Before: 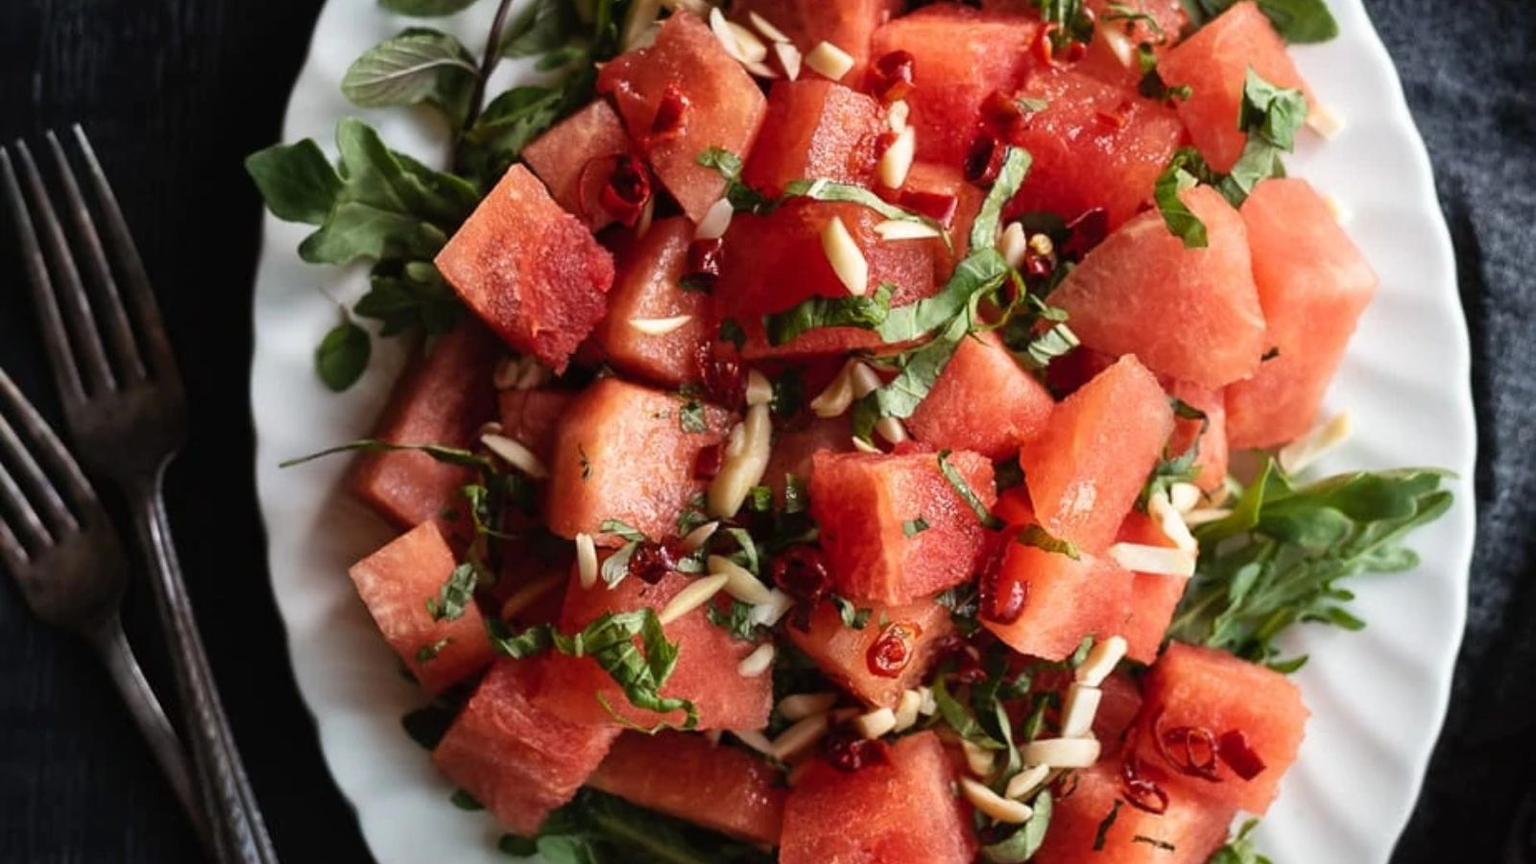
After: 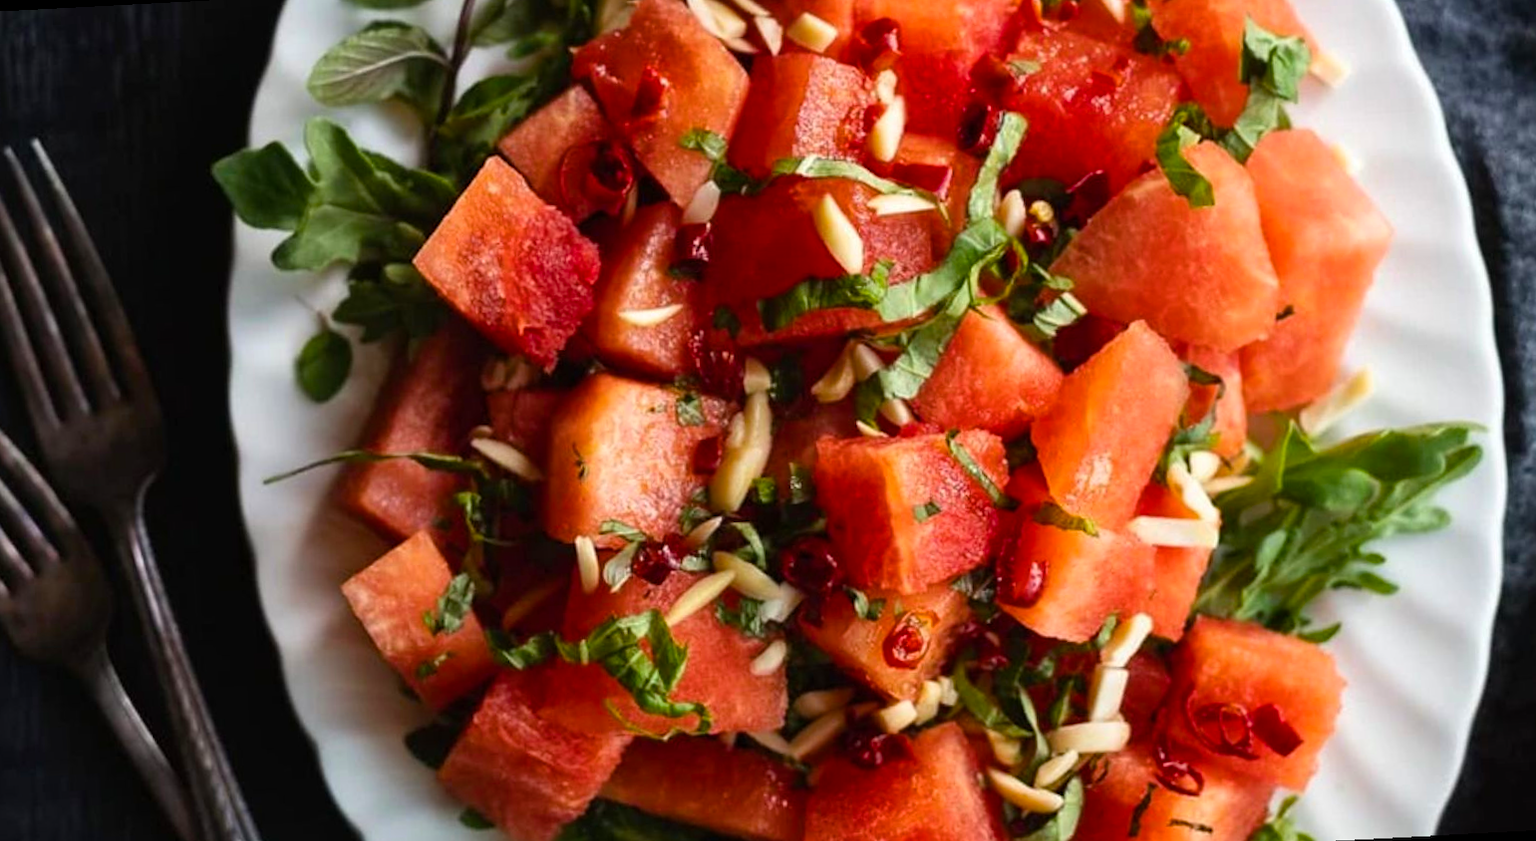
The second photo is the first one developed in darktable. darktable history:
rotate and perspective: rotation -3°, crop left 0.031, crop right 0.968, crop top 0.07, crop bottom 0.93
color balance rgb: perceptual saturation grading › global saturation 25%, global vibrance 20%
